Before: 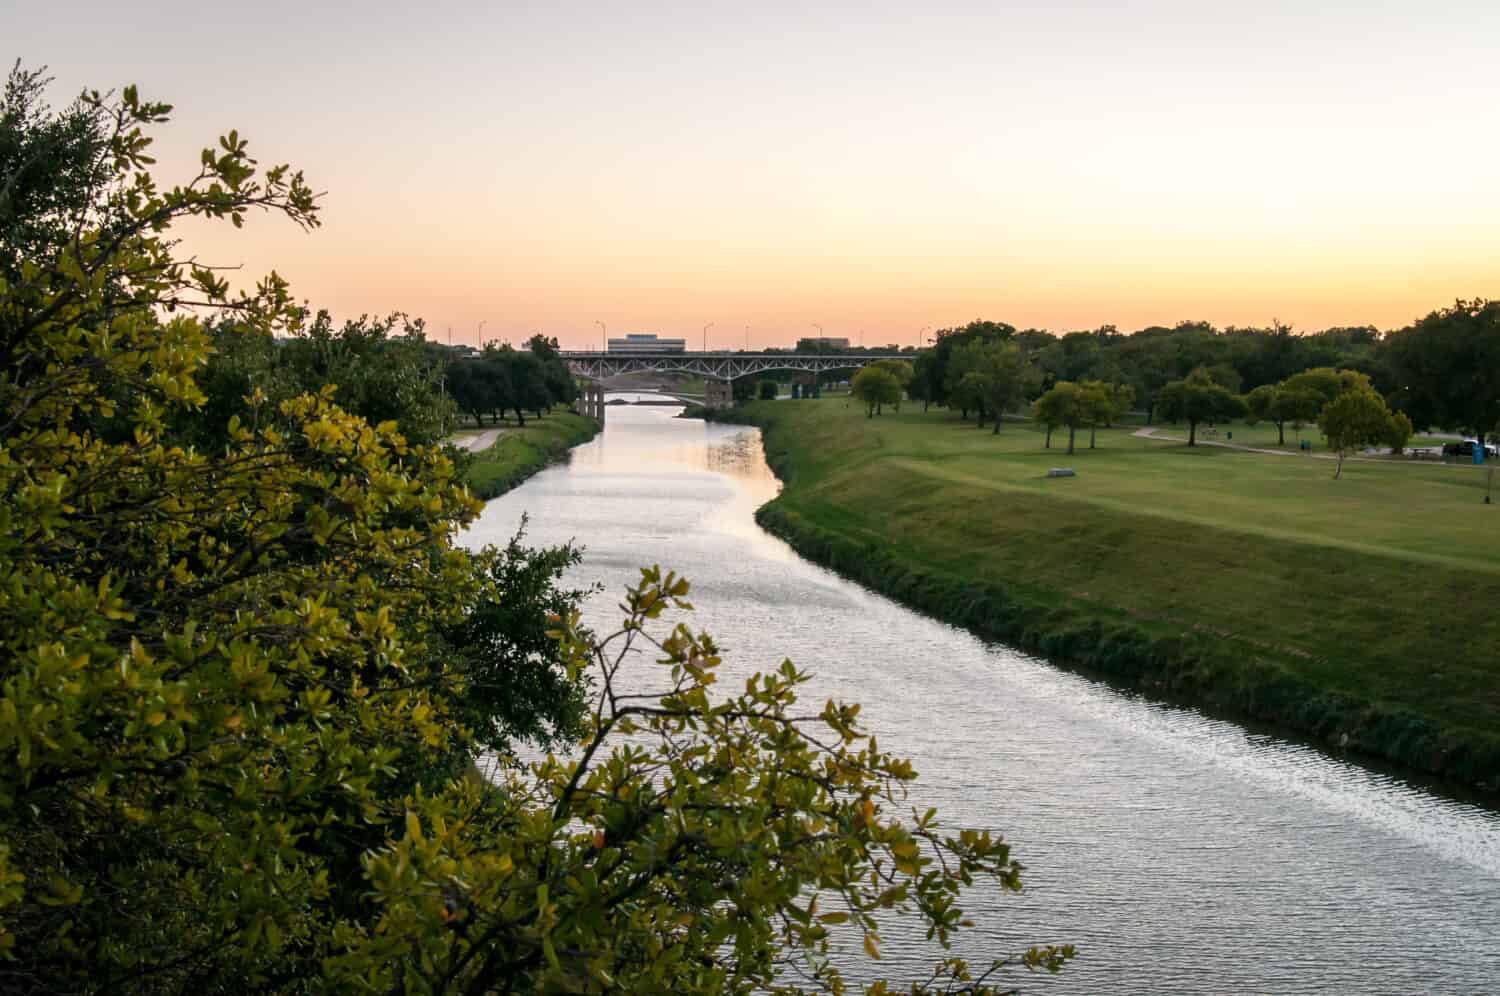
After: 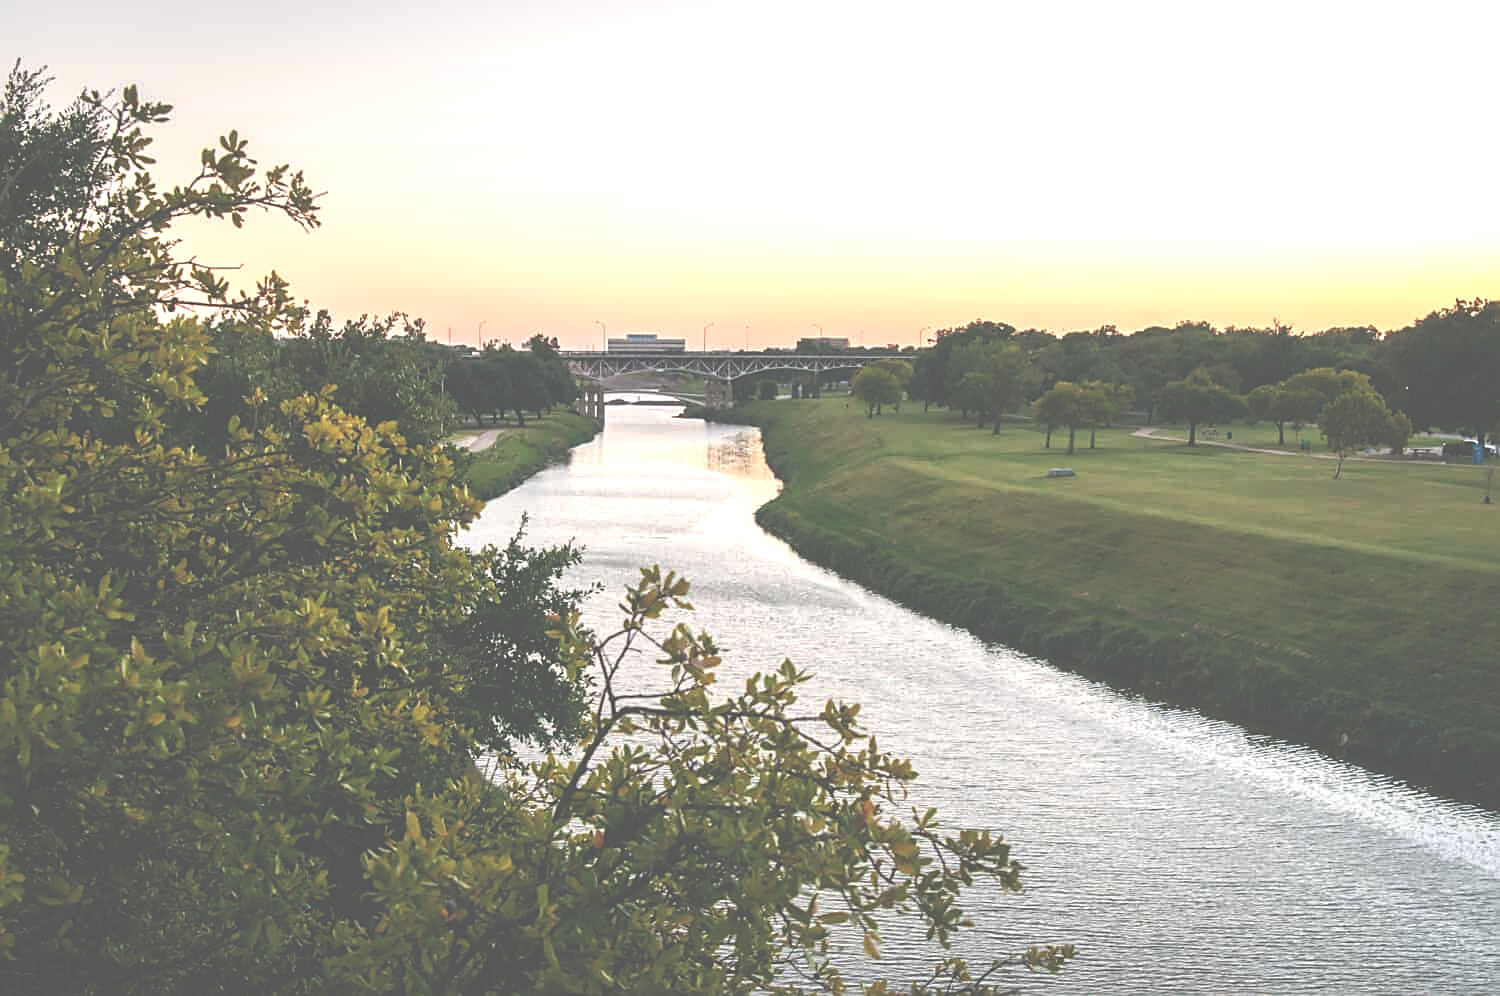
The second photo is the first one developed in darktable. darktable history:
exposure: black level correction -0.072, exposure 0.501 EV, compensate highlight preservation false
sharpen: on, module defaults
